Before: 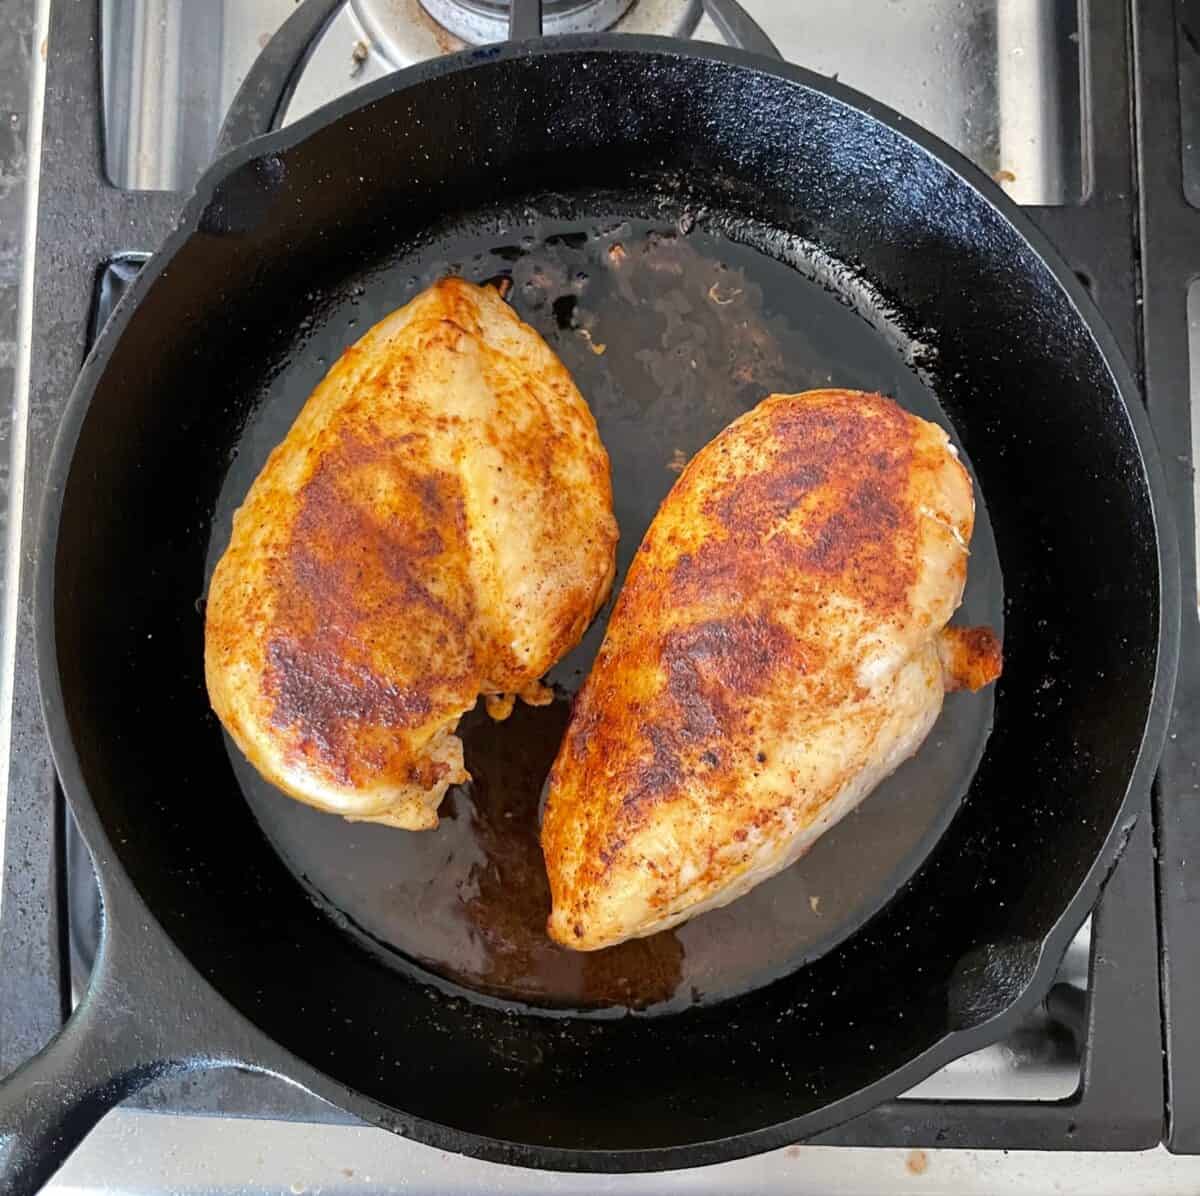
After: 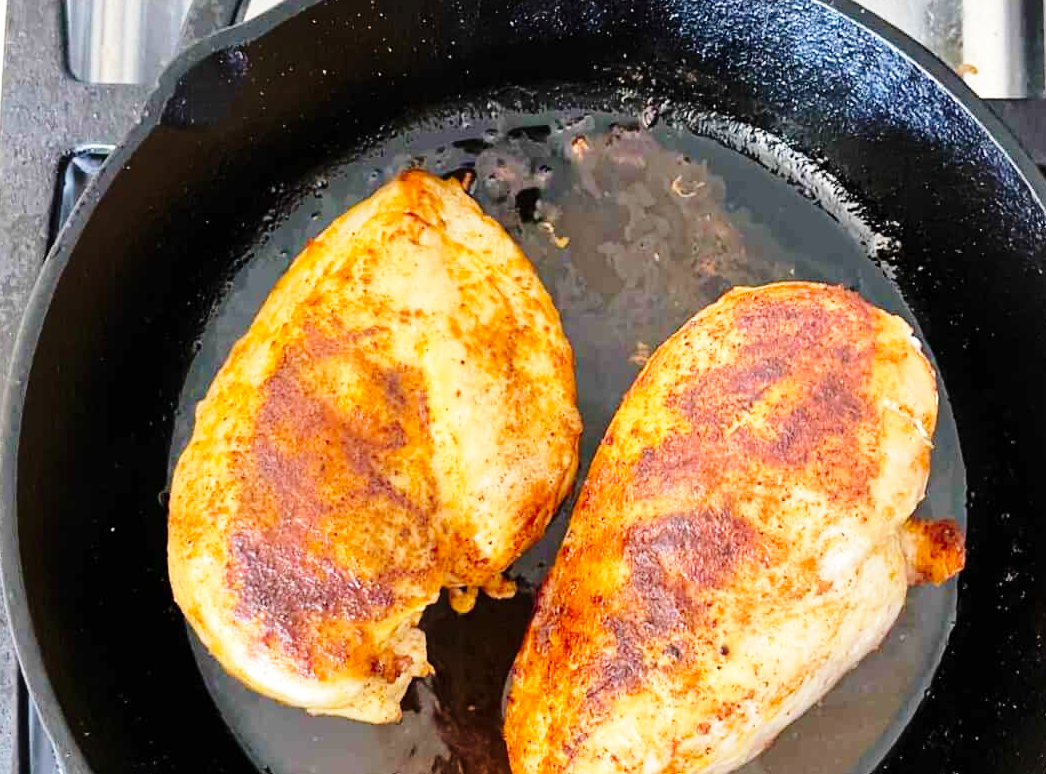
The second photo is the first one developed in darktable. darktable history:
crop: left 3.1%, top 9.005%, right 9.662%, bottom 26.25%
velvia: on, module defaults
base curve: curves: ch0 [(0, 0) (0.028, 0.03) (0.121, 0.232) (0.46, 0.748) (0.859, 0.968) (1, 1)], preserve colors none
